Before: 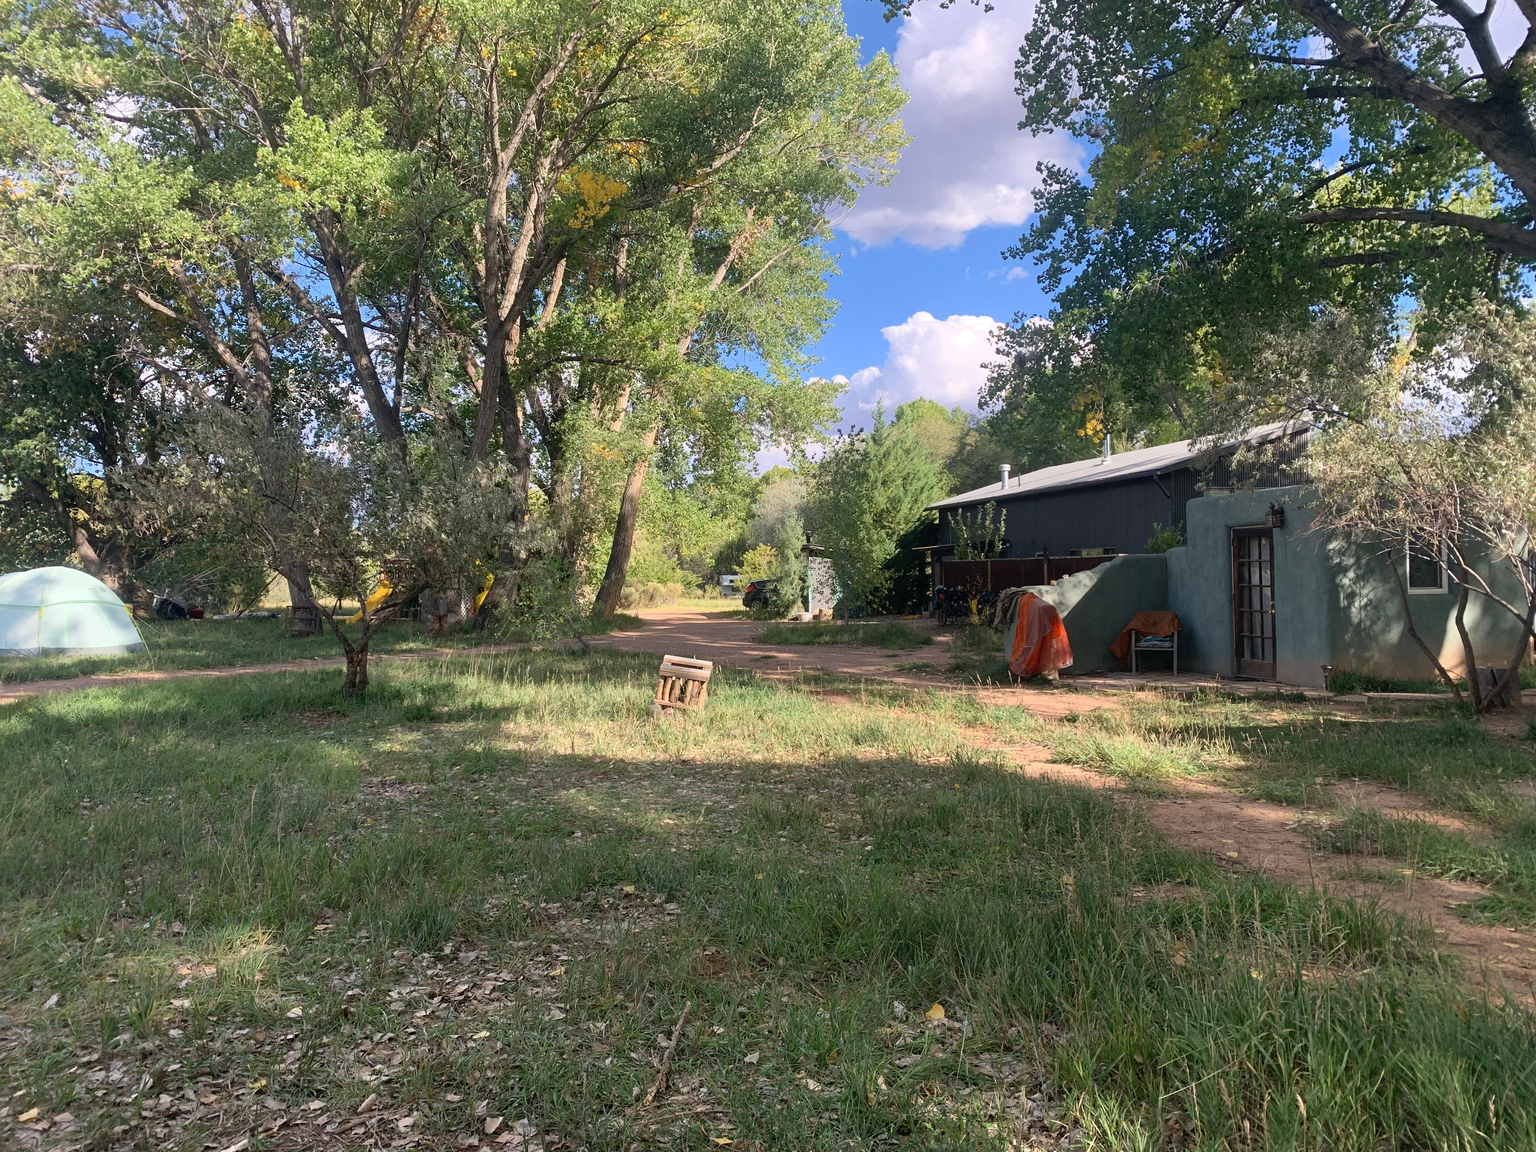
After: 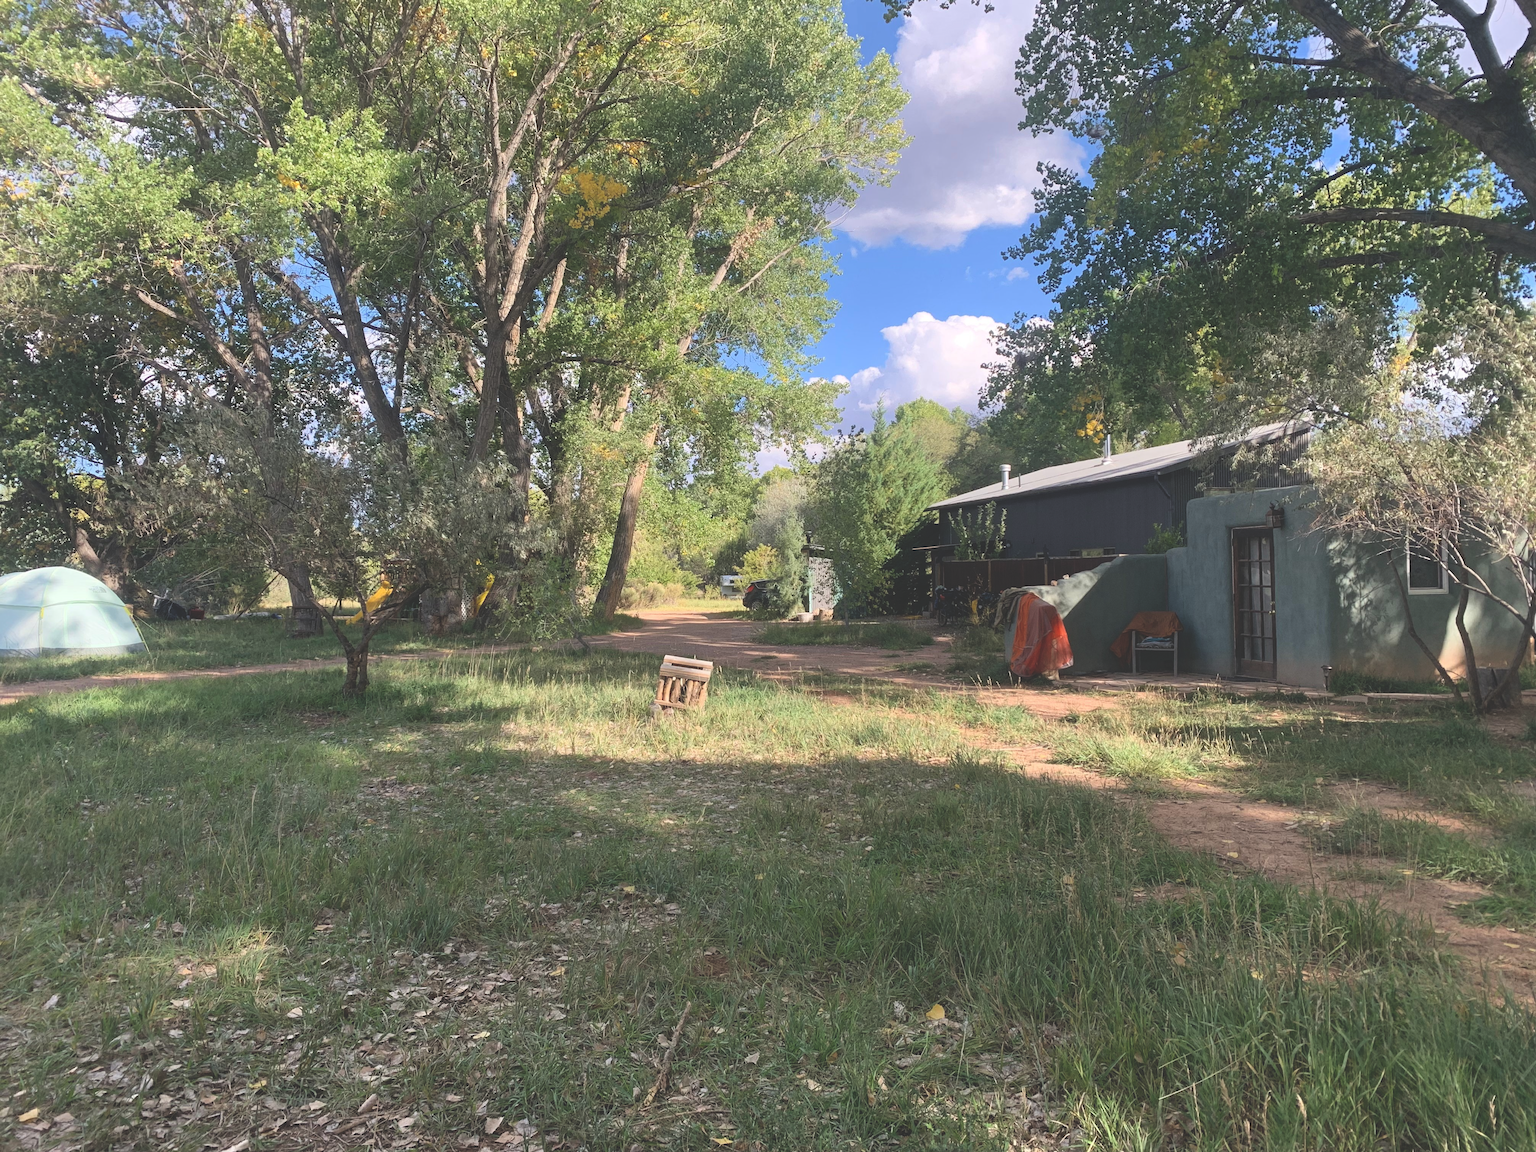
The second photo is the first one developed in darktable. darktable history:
exposure: black level correction -0.028, compensate highlight preservation false
white balance: emerald 1
